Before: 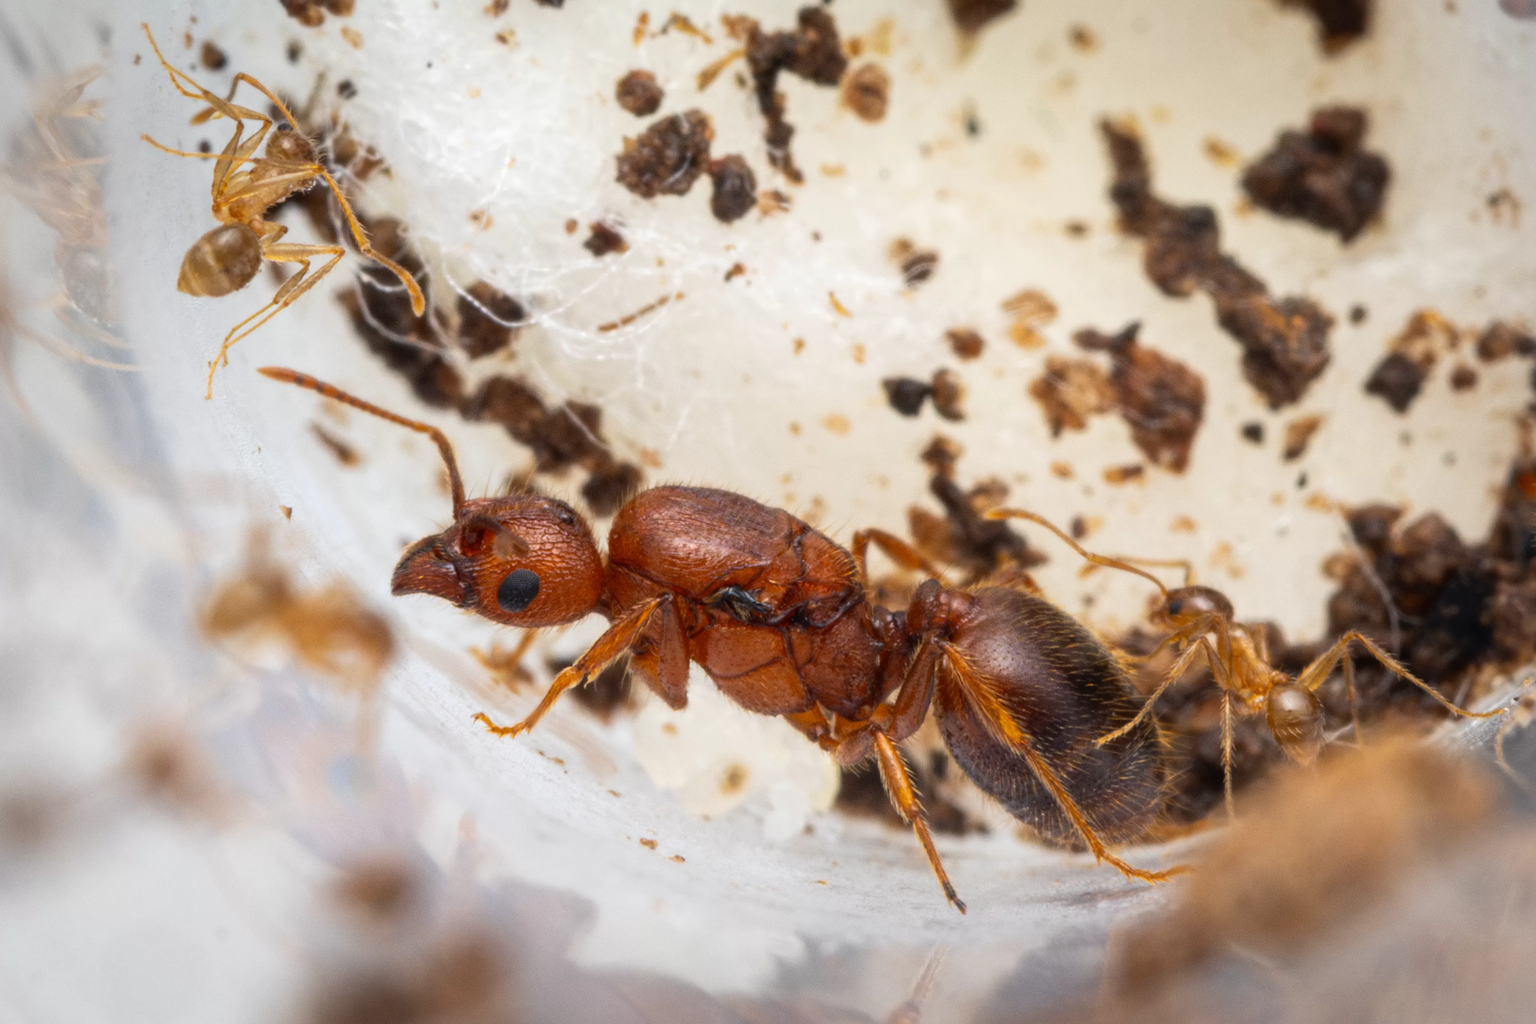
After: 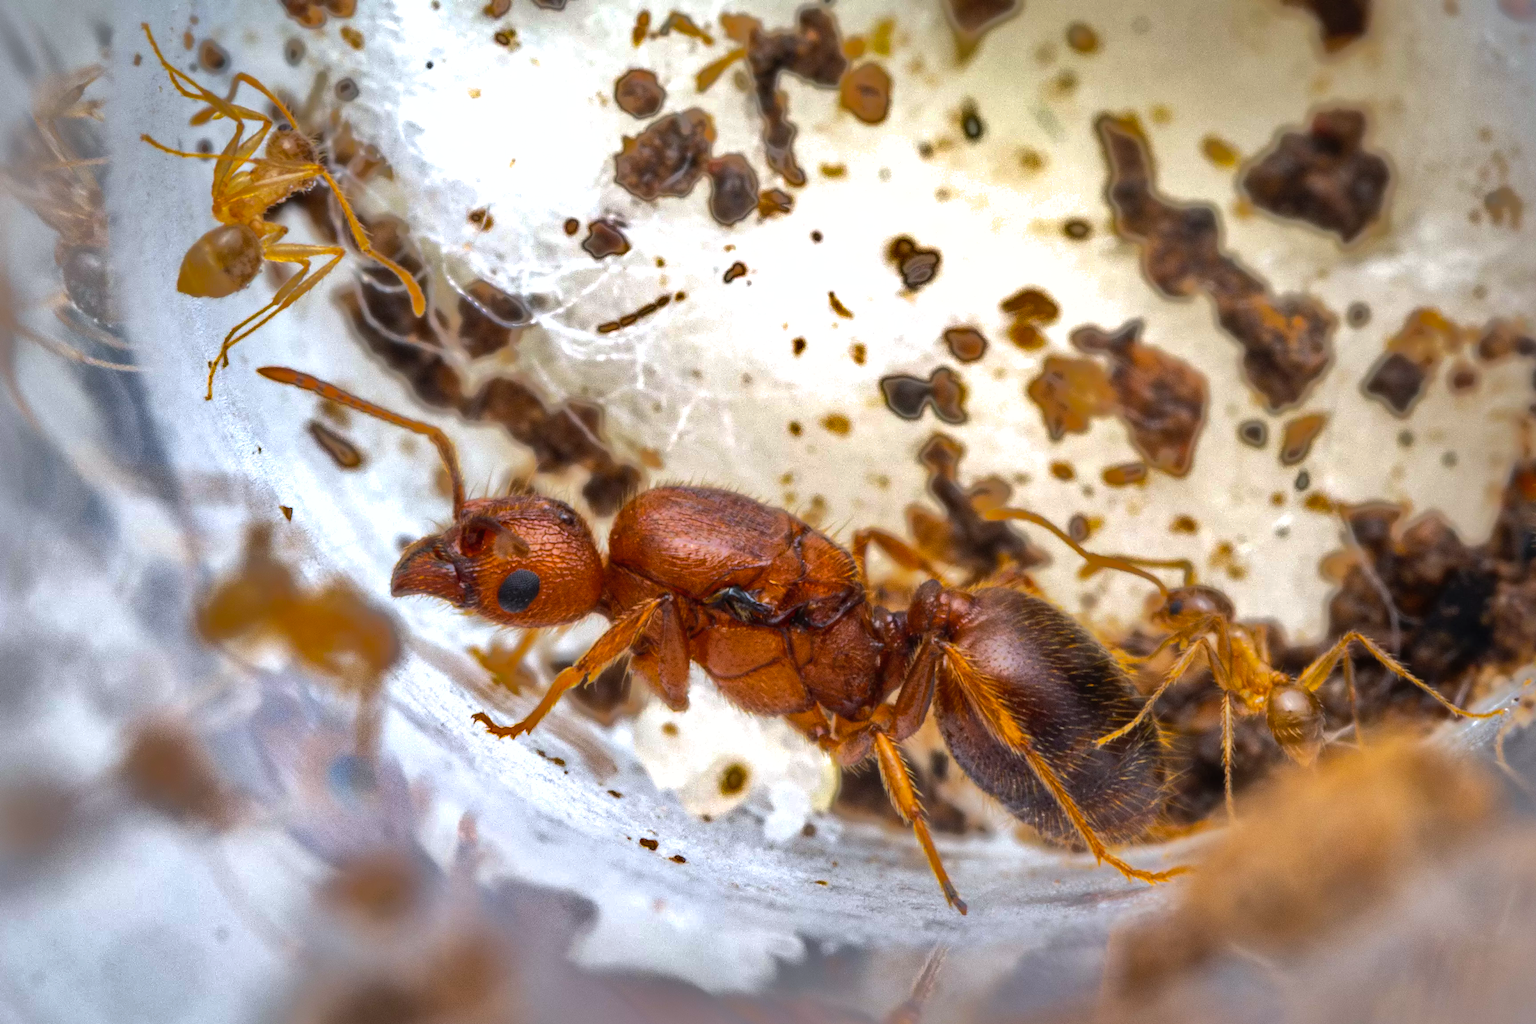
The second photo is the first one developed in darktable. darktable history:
color balance rgb: perceptual saturation grading › global saturation 20%, global vibrance 20%
white balance: red 0.98, blue 1.034
tone equalizer: -8 EV -0.417 EV, -7 EV -0.389 EV, -6 EV -0.333 EV, -5 EV -0.222 EV, -3 EV 0.222 EV, -2 EV 0.333 EV, -1 EV 0.389 EV, +0 EV 0.417 EV, edges refinement/feathering 500, mask exposure compensation -1.57 EV, preserve details no
shadows and highlights: shadows 38.43, highlights -74.54
